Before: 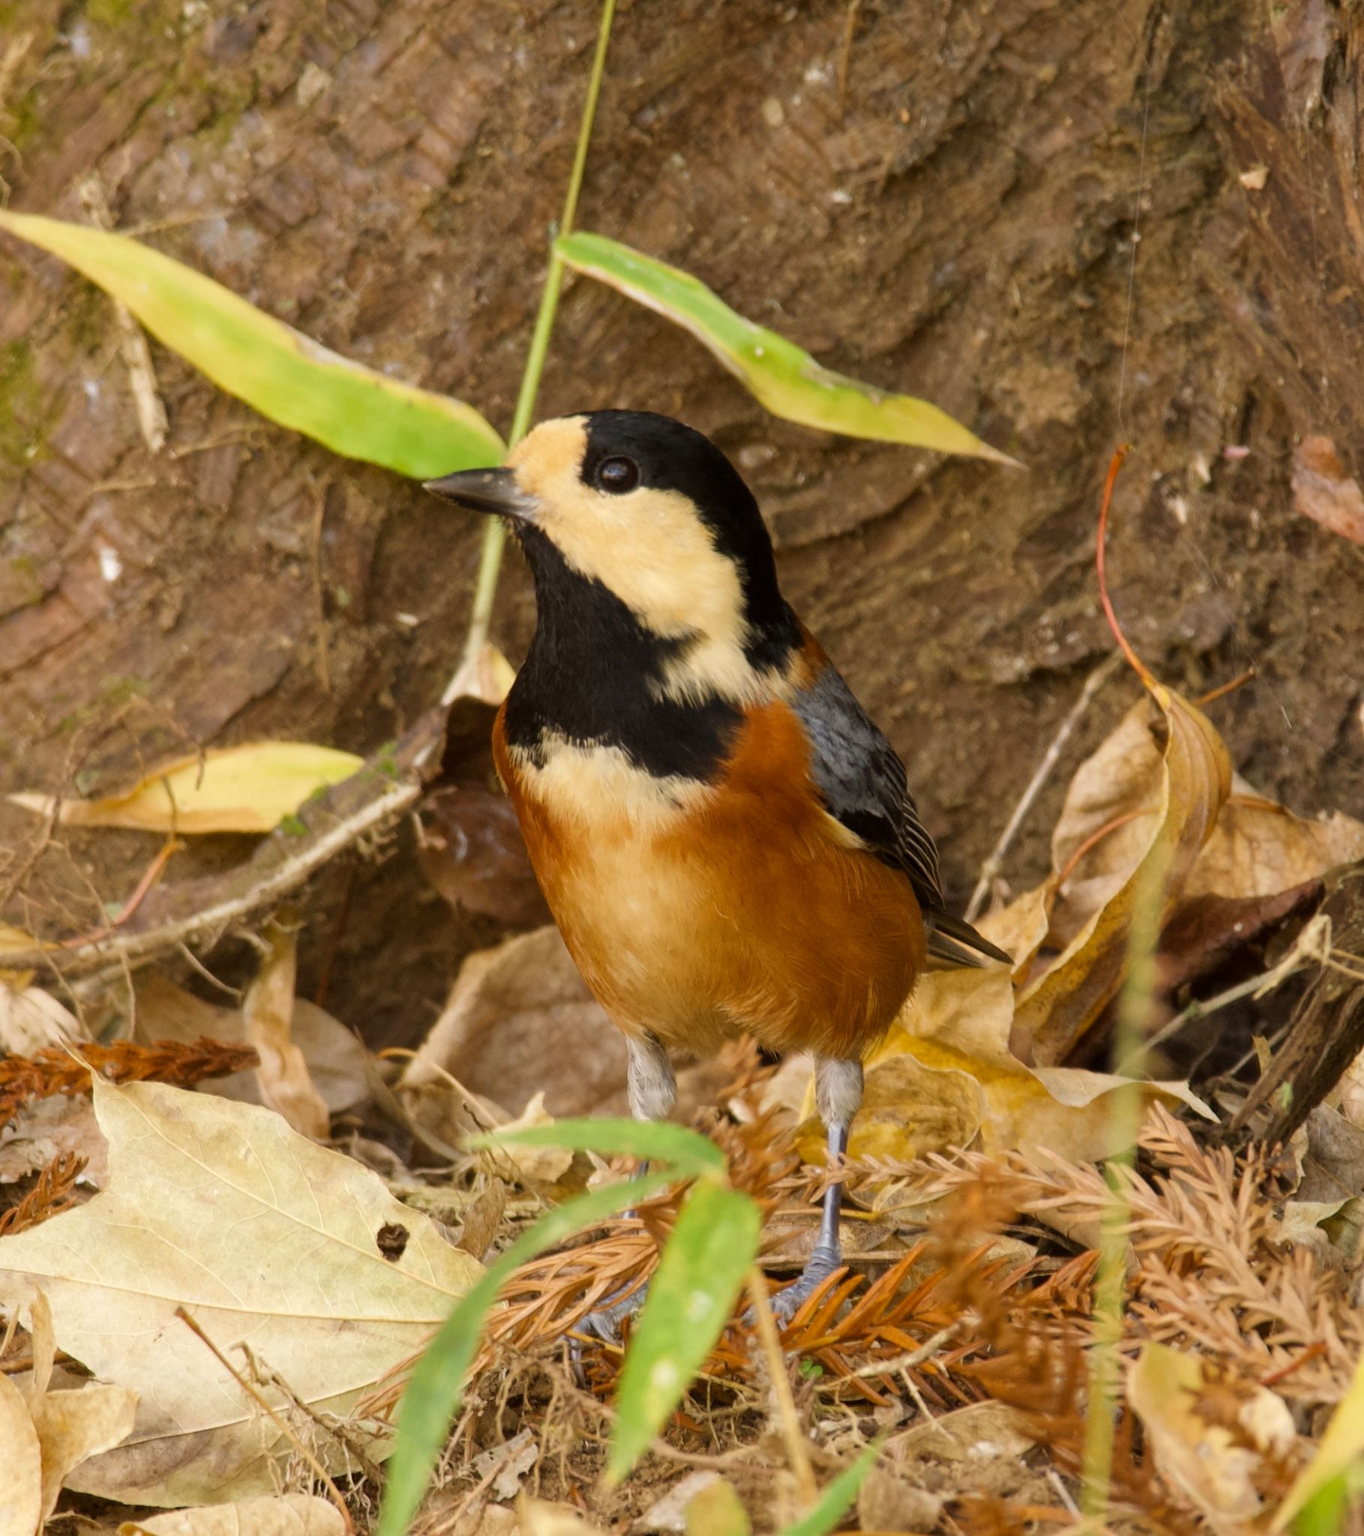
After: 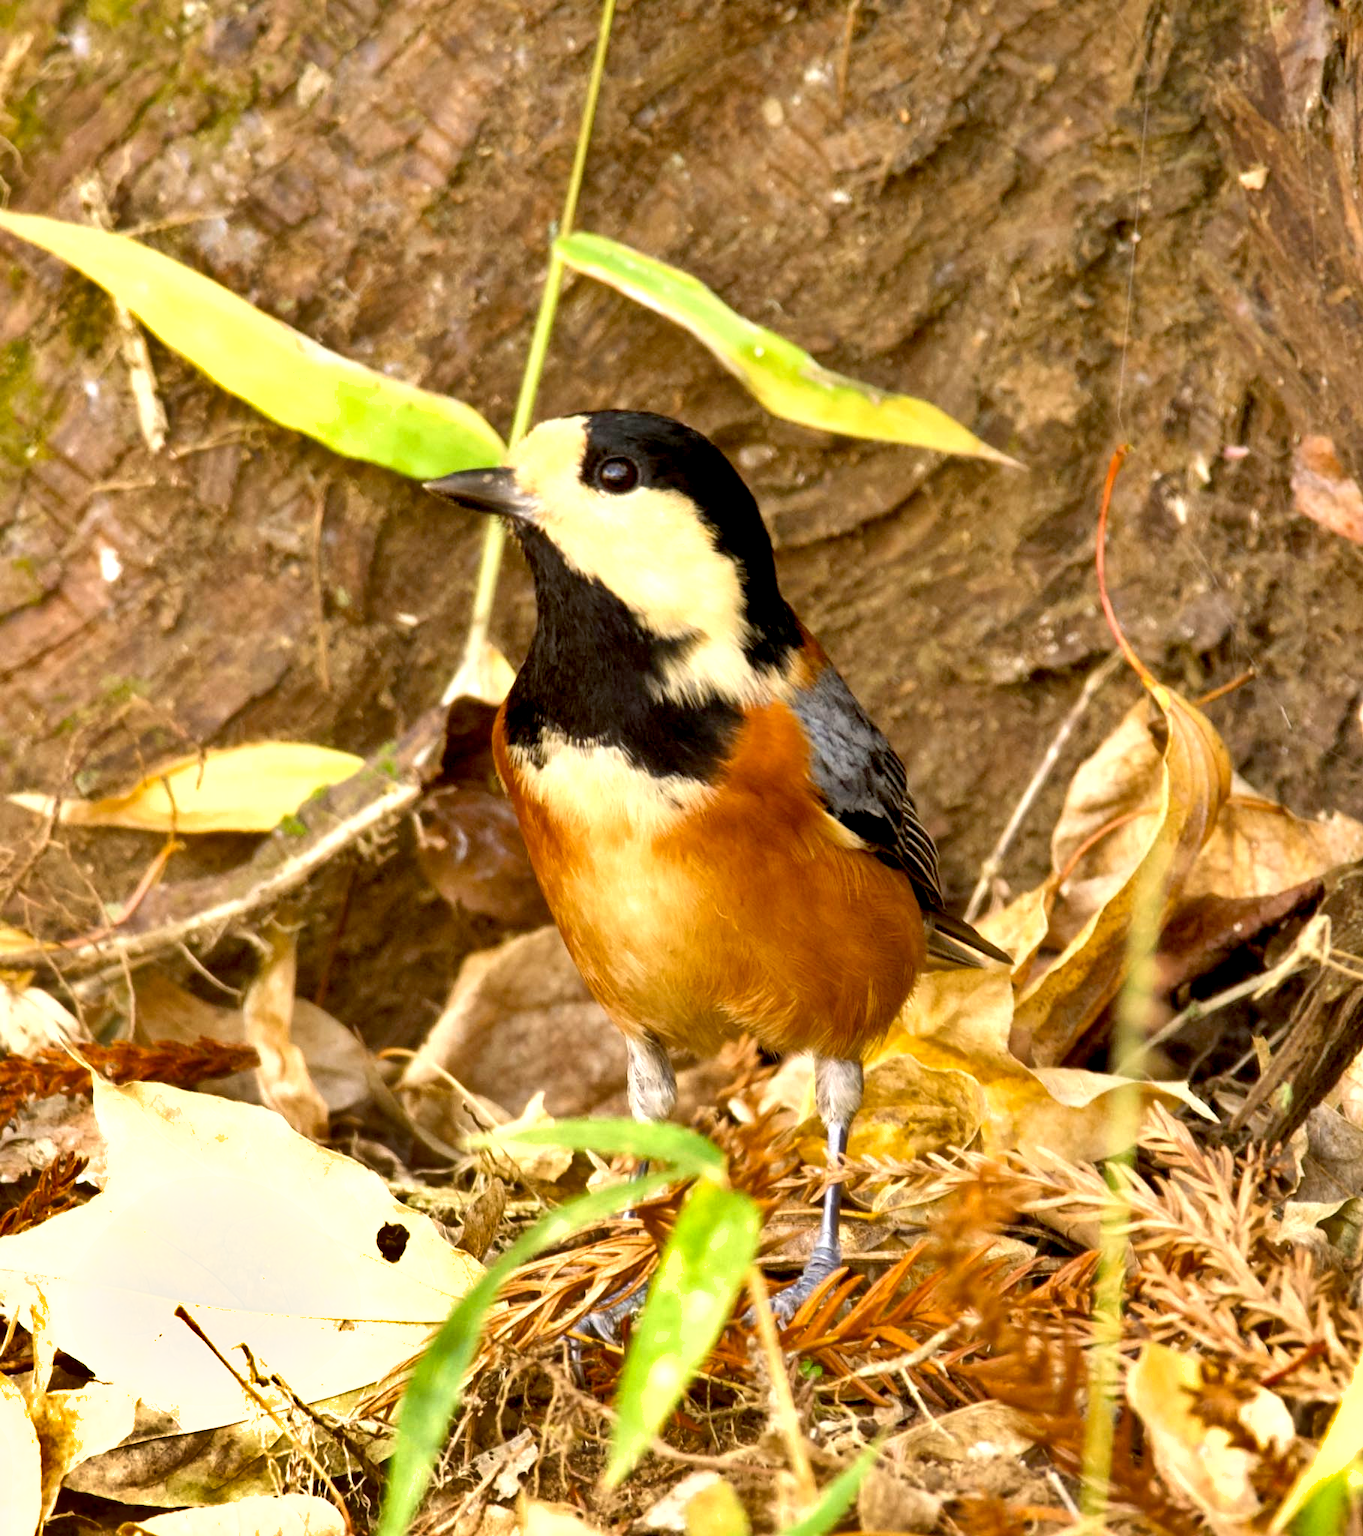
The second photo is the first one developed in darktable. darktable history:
shadows and highlights: shadows 76.66, highlights -60.71, soften with gaussian
exposure: black level correction 0.008, exposure 0.981 EV, compensate highlight preservation false
